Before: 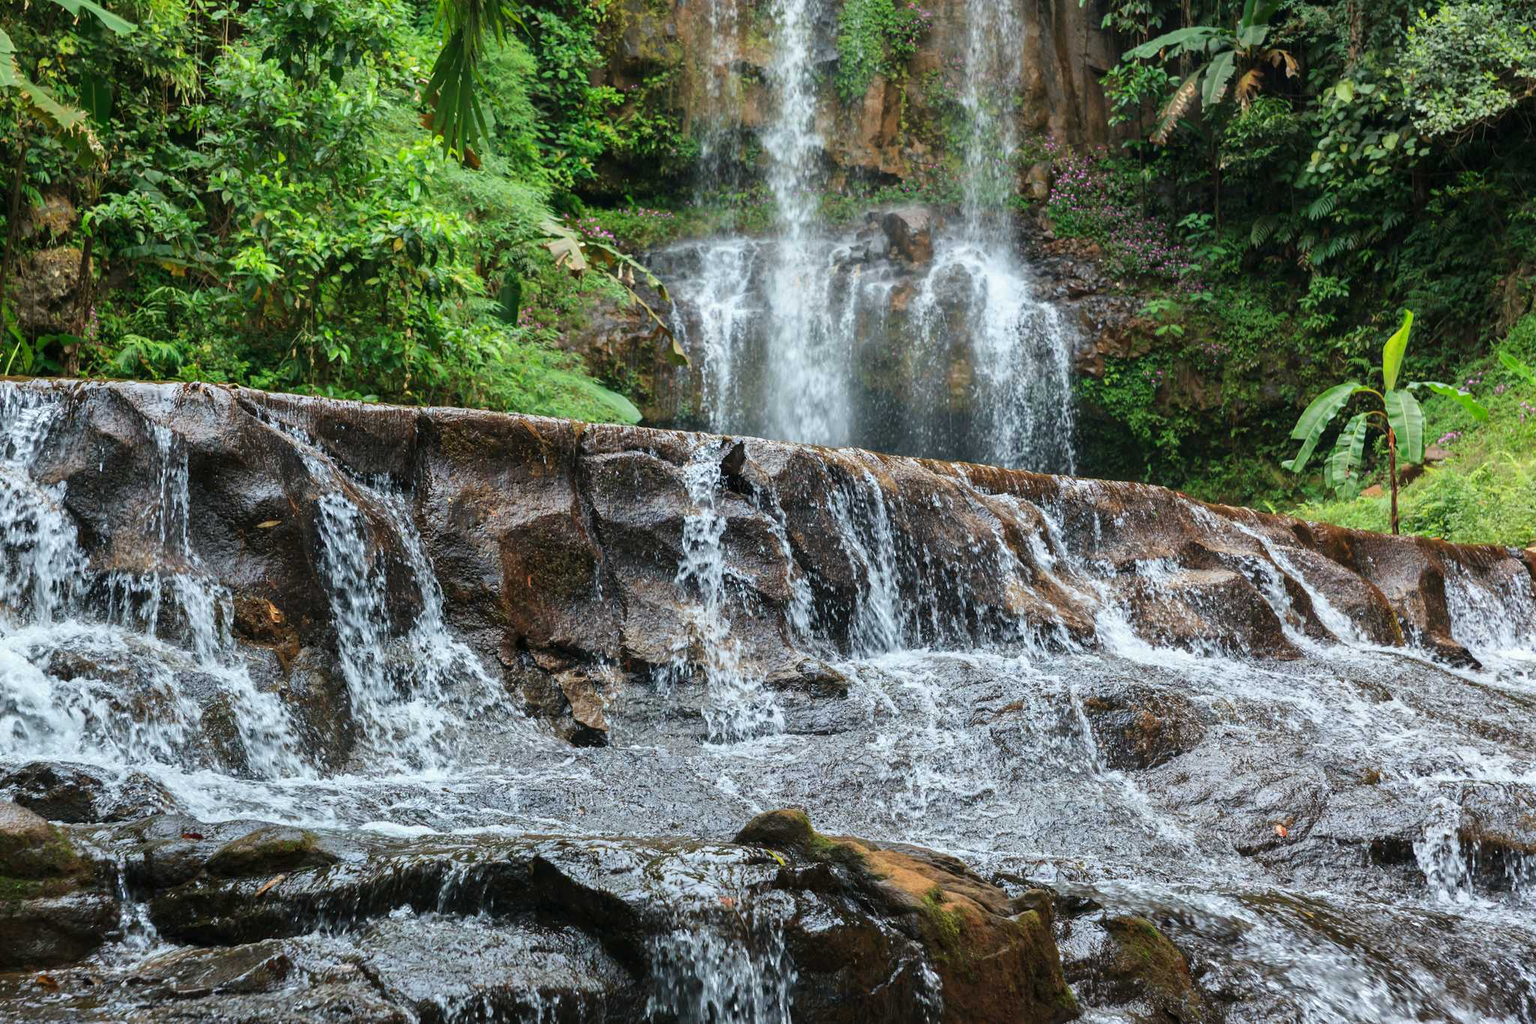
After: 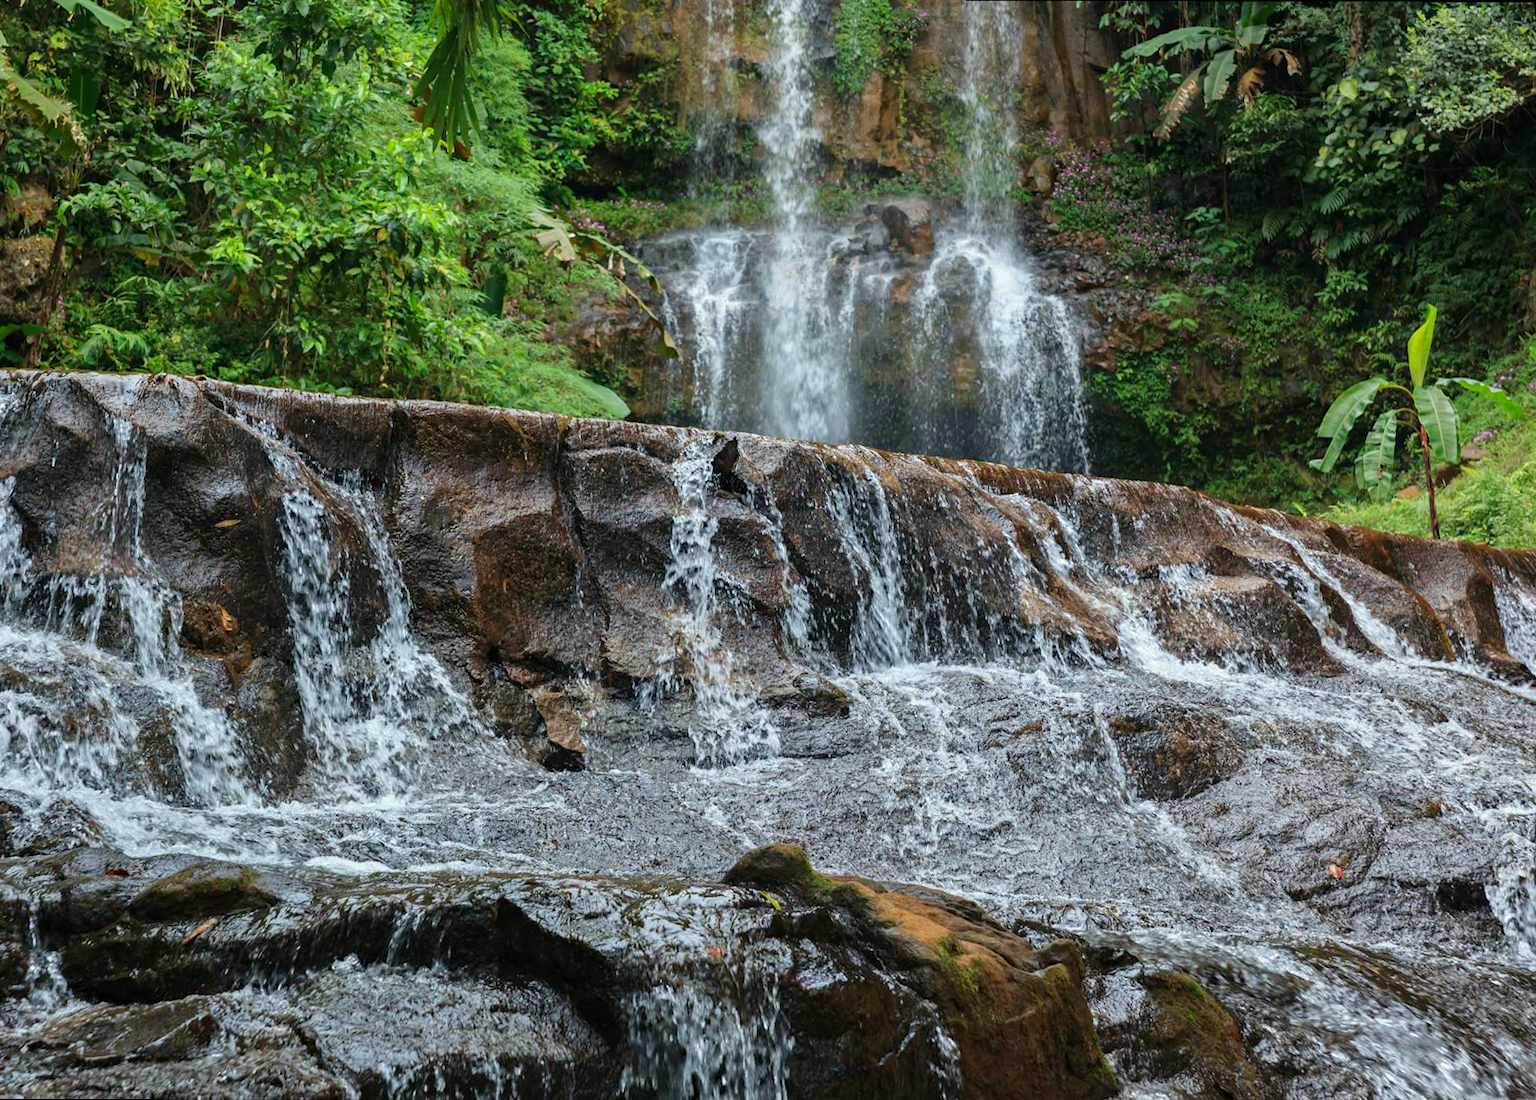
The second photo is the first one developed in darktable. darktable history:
haze removal: compatibility mode true, adaptive false
base curve: curves: ch0 [(0, 0) (0.74, 0.67) (1, 1)]
rotate and perspective: rotation 0.215°, lens shift (vertical) -0.139, crop left 0.069, crop right 0.939, crop top 0.002, crop bottom 0.996
